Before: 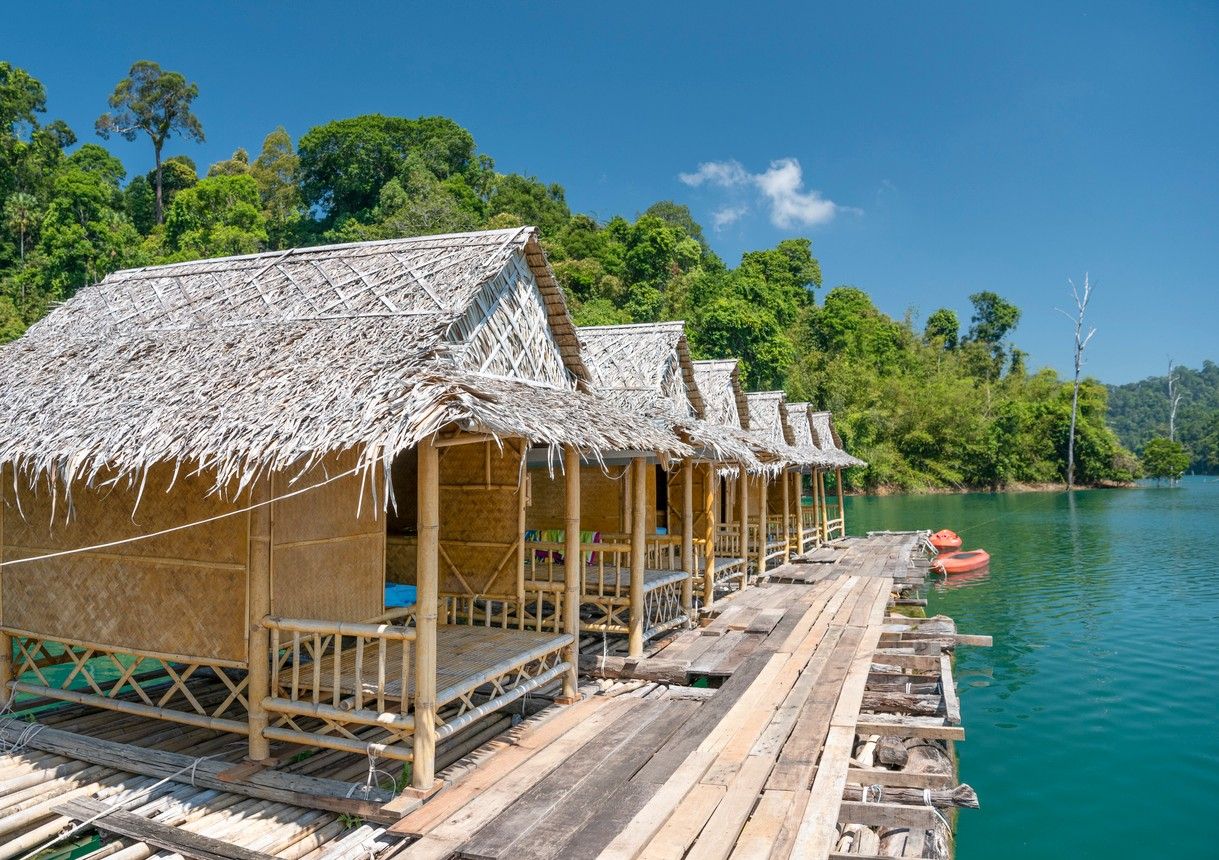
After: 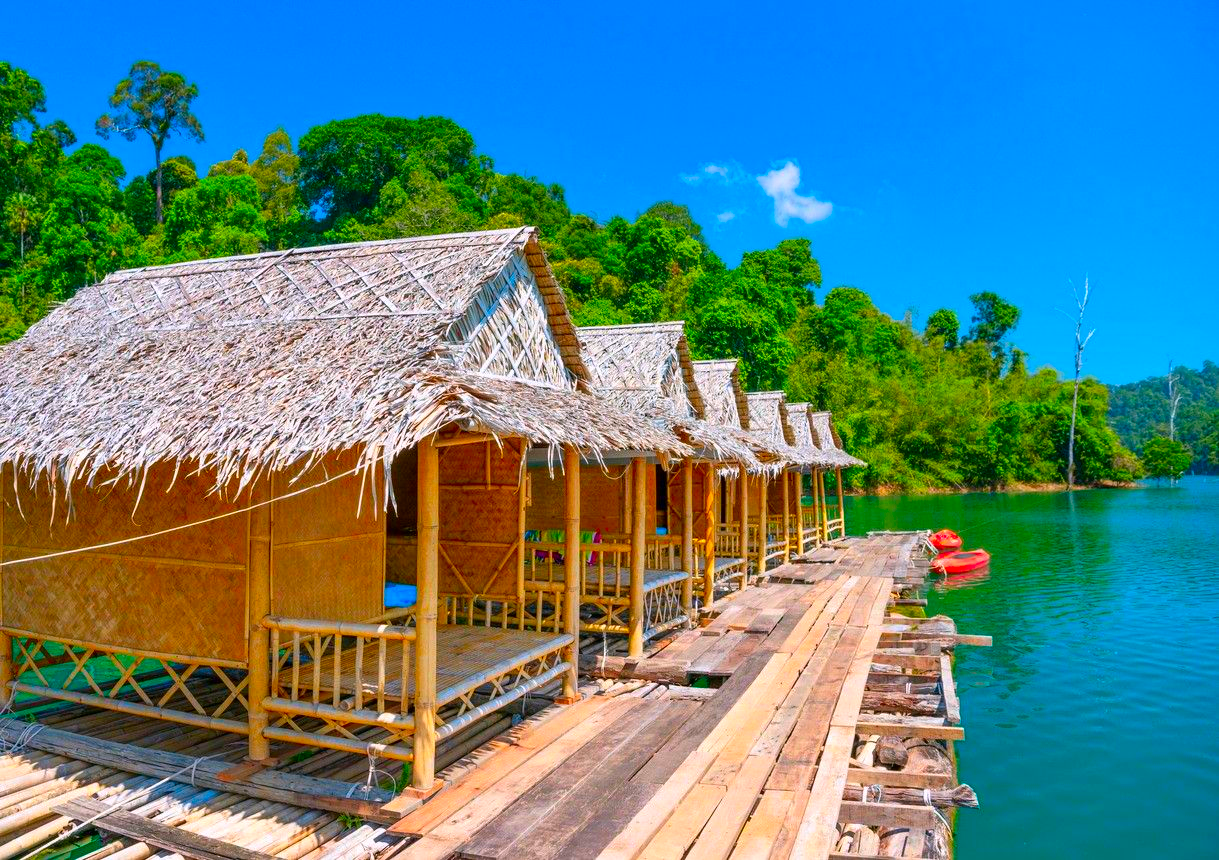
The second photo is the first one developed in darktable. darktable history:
color correction: highlights a* 1.64, highlights b* -1.77, saturation 2.45
